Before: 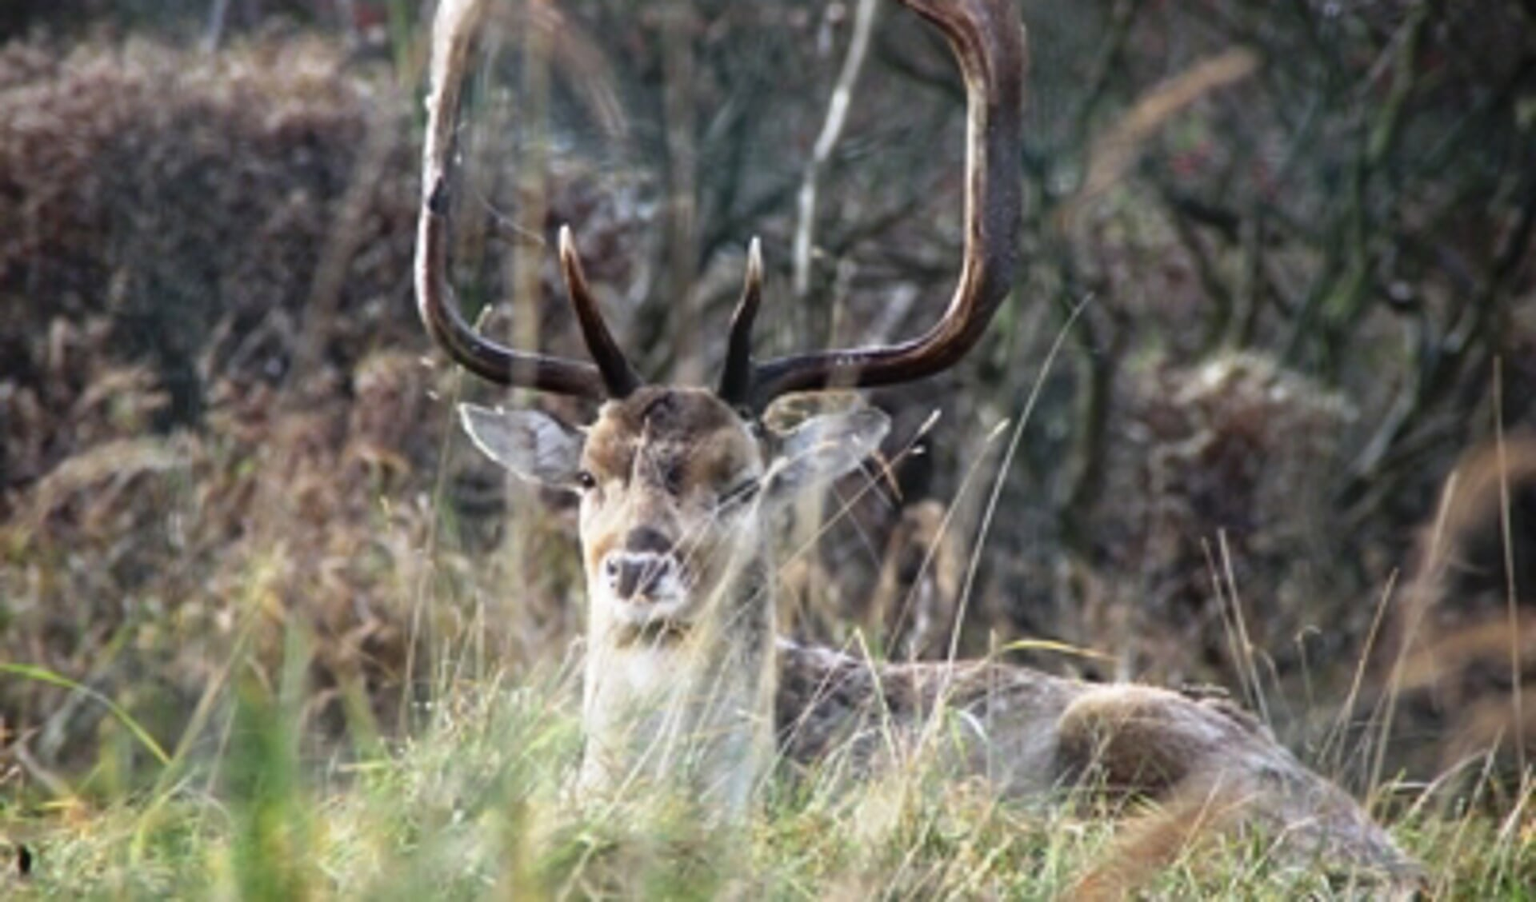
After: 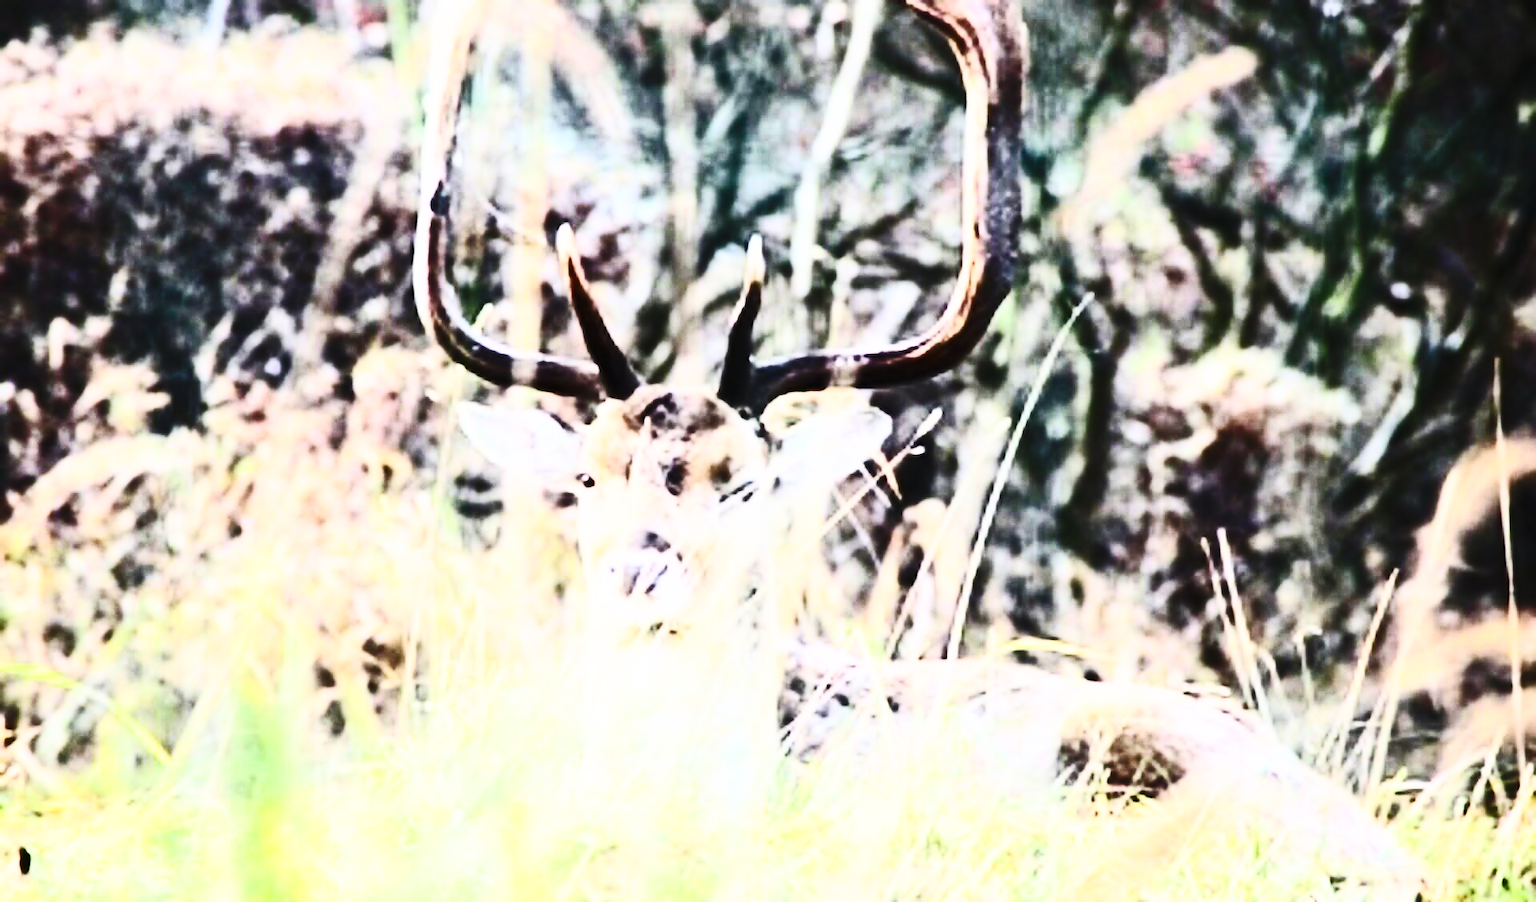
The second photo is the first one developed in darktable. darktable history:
tone equalizer: -7 EV 0.151 EV, -6 EV 0.59 EV, -5 EV 1.14 EV, -4 EV 1.34 EV, -3 EV 1.12 EV, -2 EV 0.6 EV, -1 EV 0.151 EV, edges refinement/feathering 500, mask exposure compensation -1.57 EV, preserve details no
contrast brightness saturation: contrast 0.621, brightness 0.34, saturation 0.148
exposure: black level correction 0, exposure -0.785 EV, compensate exposure bias true, compensate highlight preservation false
base curve: curves: ch0 [(0, 0) (0.028, 0.03) (0.105, 0.232) (0.387, 0.748) (0.754, 0.968) (1, 1)], preserve colors none
